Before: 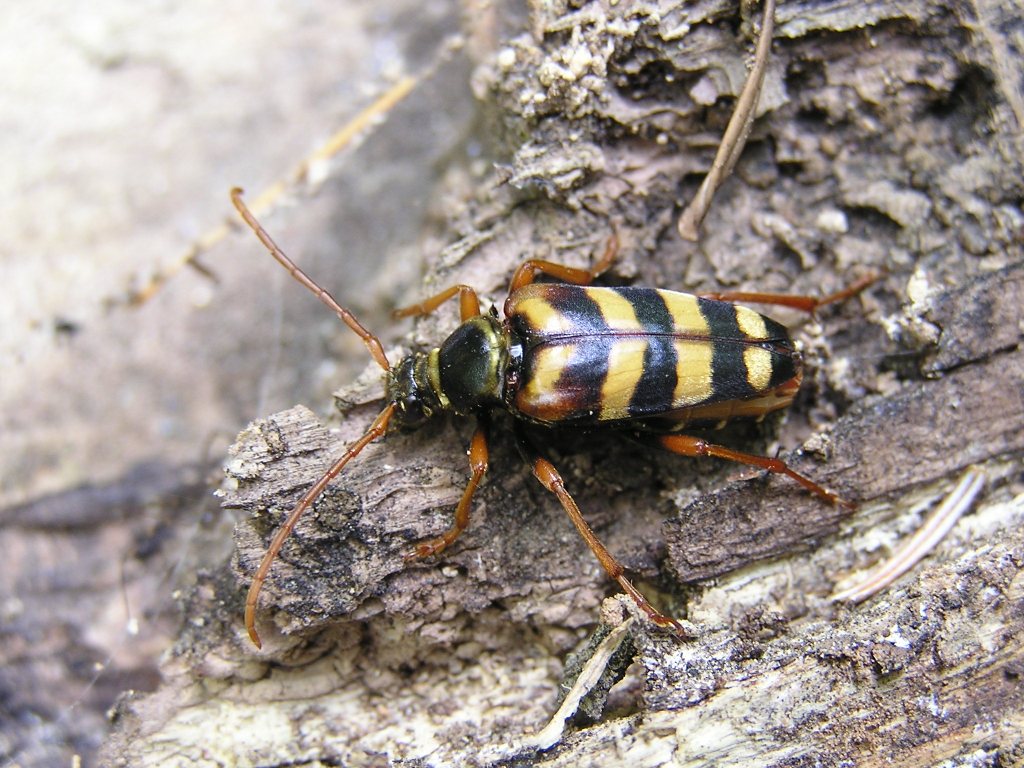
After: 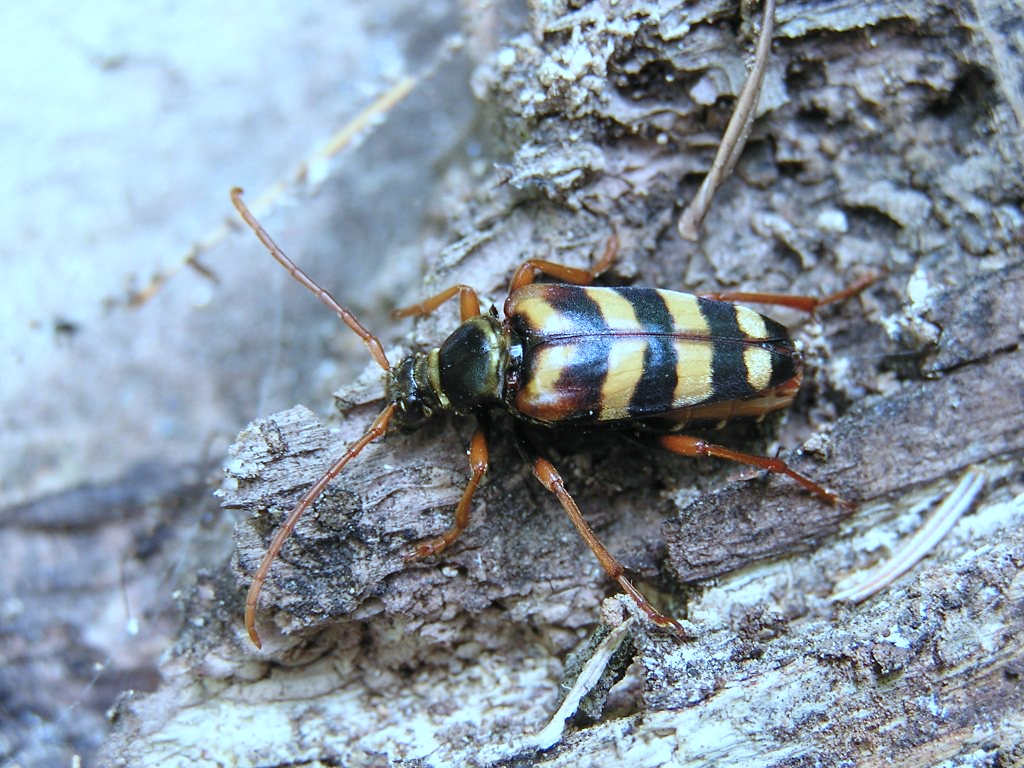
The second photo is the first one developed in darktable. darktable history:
color correction: highlights a* -8.96, highlights b* -23.29
